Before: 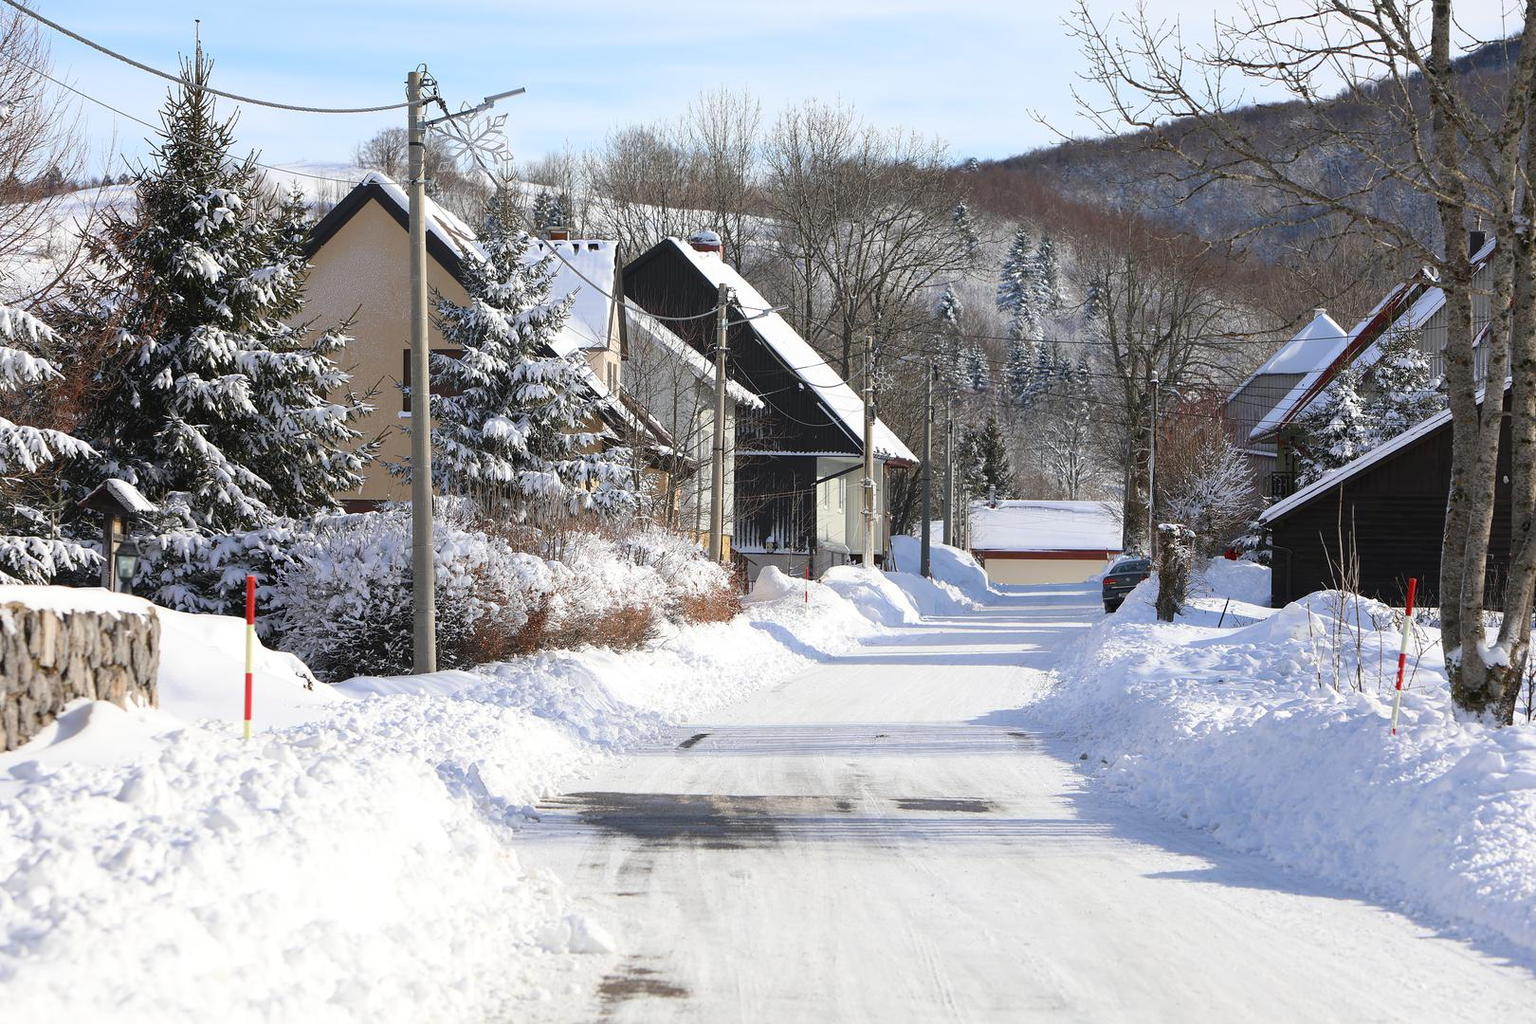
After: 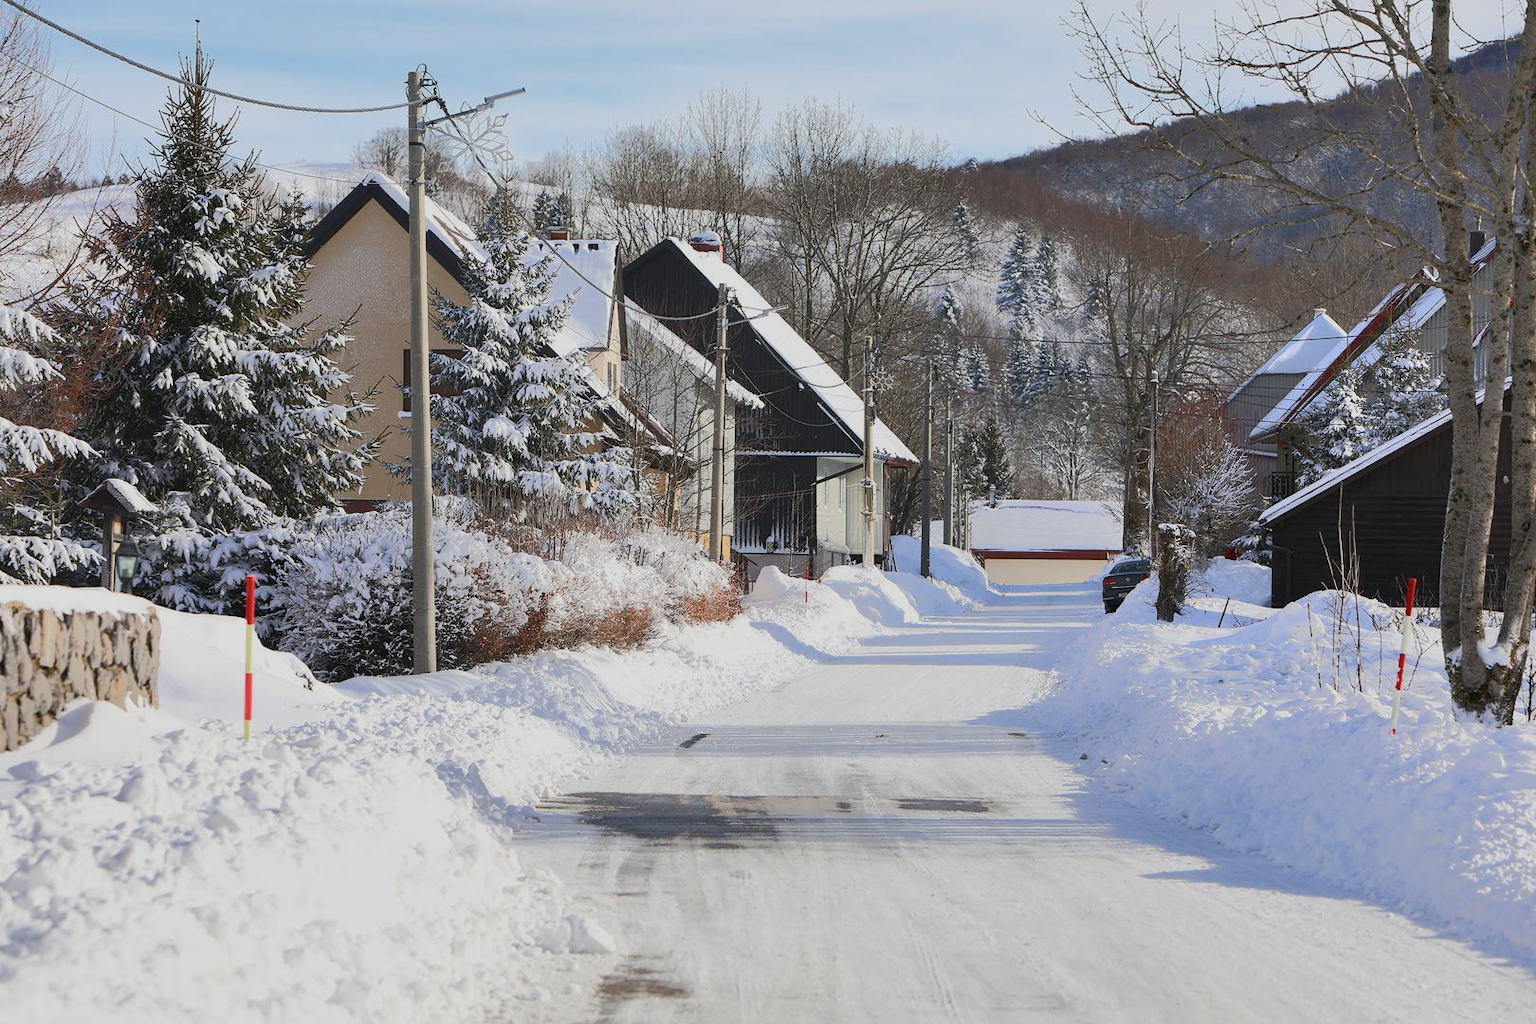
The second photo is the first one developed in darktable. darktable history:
shadows and highlights: shadows 37.27, highlights -28.18, soften with gaussian
tone equalizer: -7 EV -0.63 EV, -6 EV 1 EV, -5 EV -0.45 EV, -4 EV 0.43 EV, -3 EV 0.41 EV, -2 EV 0.15 EV, -1 EV -0.15 EV, +0 EV -0.39 EV, smoothing diameter 25%, edges refinement/feathering 10, preserve details guided filter
